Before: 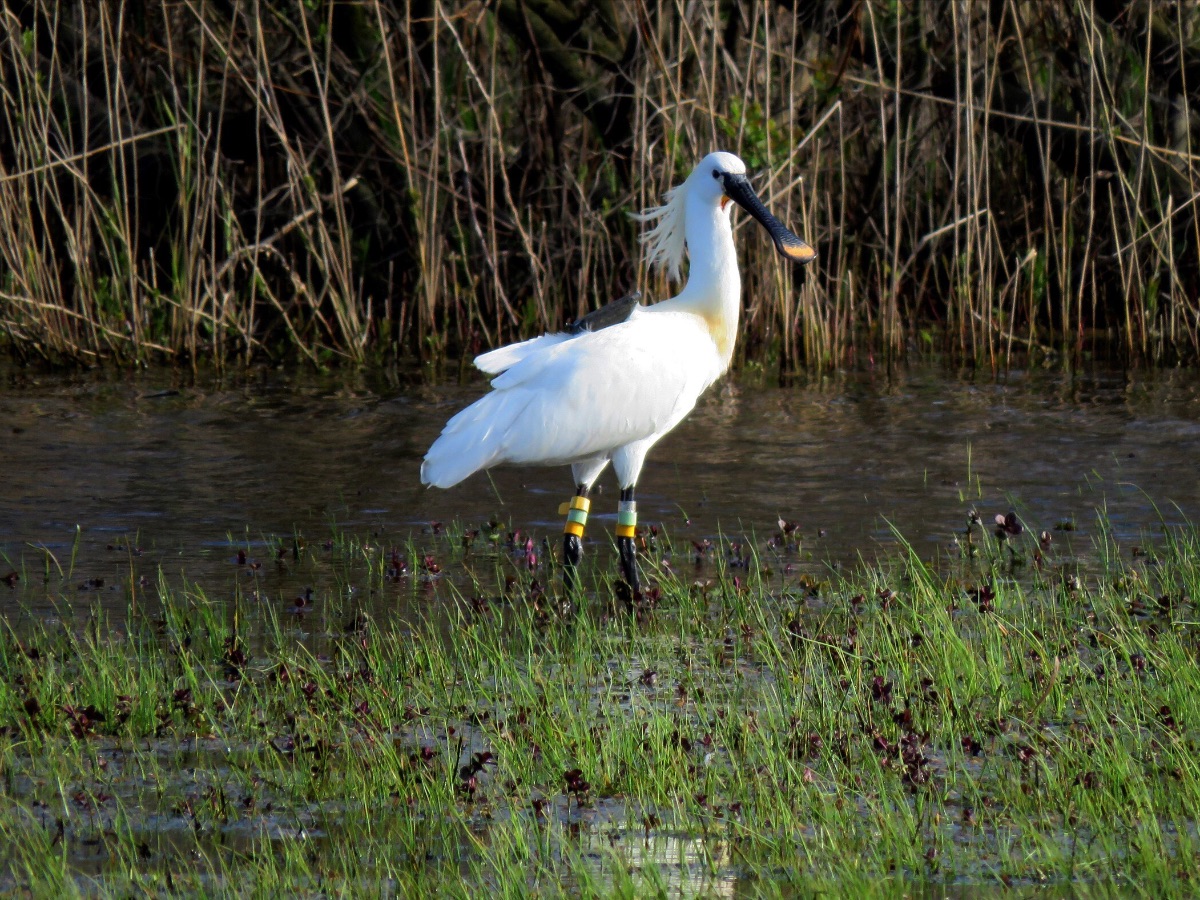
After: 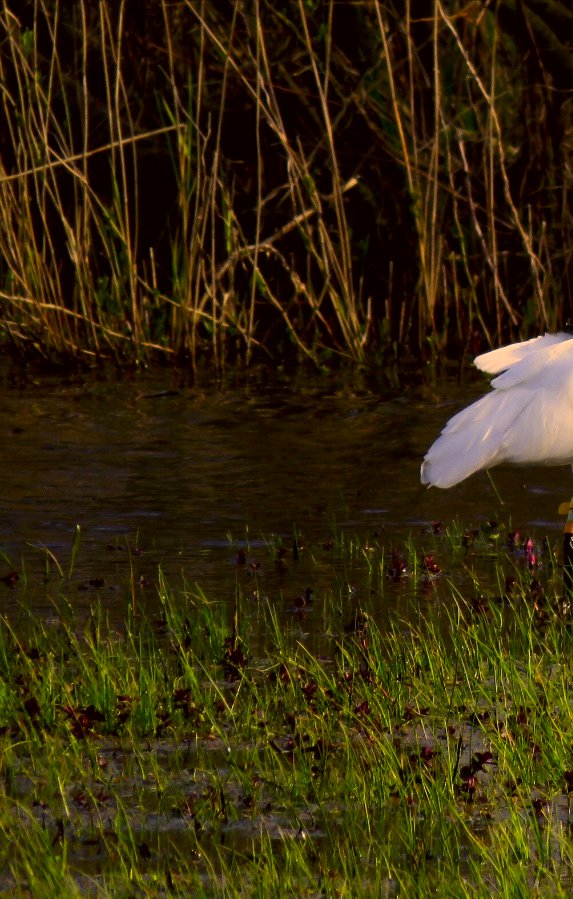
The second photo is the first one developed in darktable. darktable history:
crop and rotate: left 0.032%, top 0%, right 52.169%
color correction: highlights a* 18.41, highlights b* 35.45, shadows a* 1.86, shadows b* 6.59, saturation 1.03
exposure: black level correction 0.002, exposure -0.199 EV, compensate highlight preservation false
contrast brightness saturation: contrast 0.126, brightness -0.06, saturation 0.156
